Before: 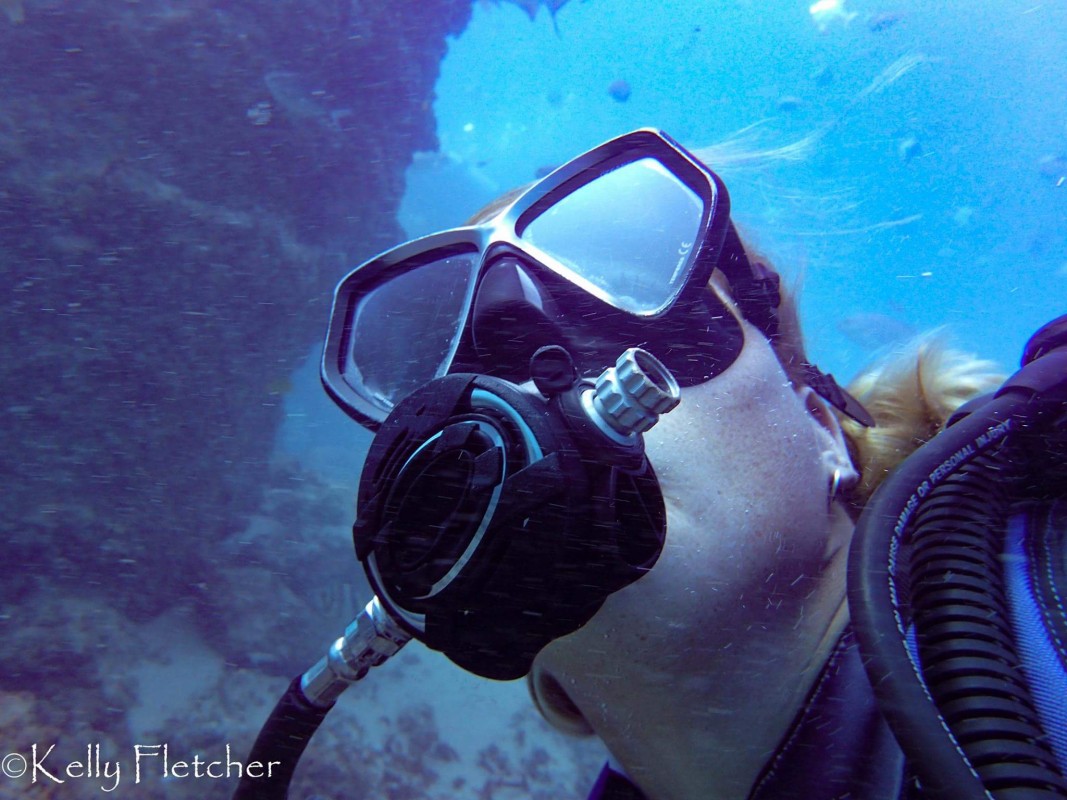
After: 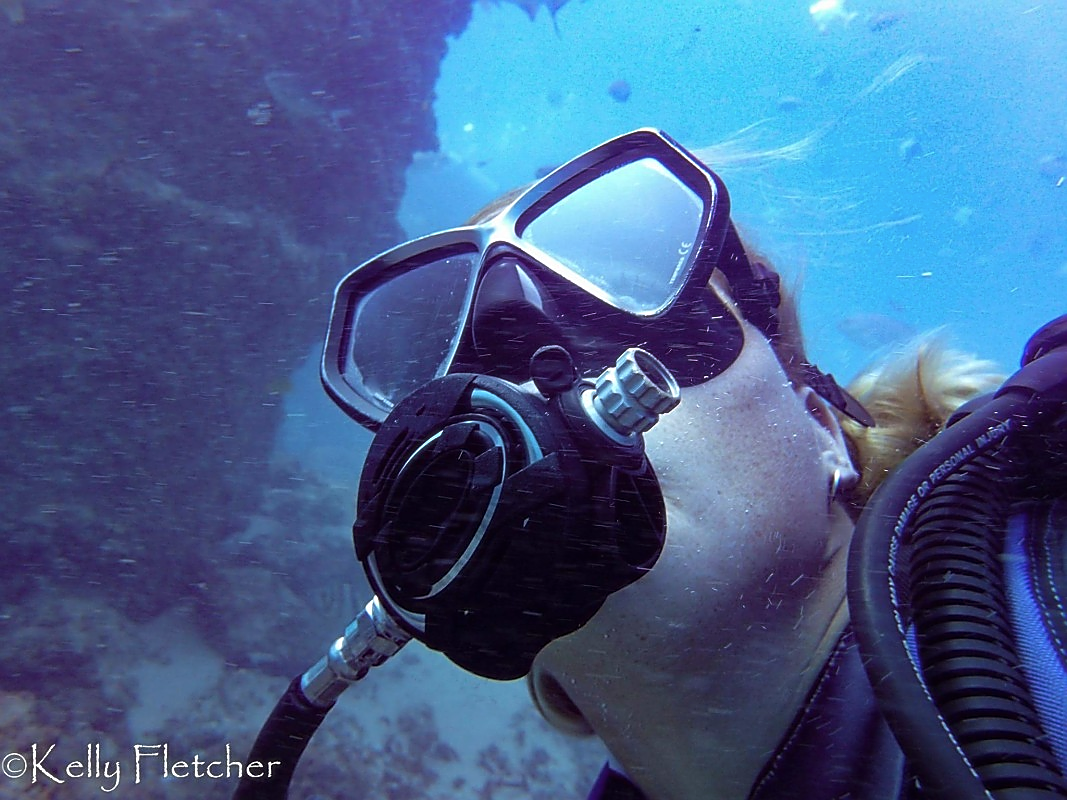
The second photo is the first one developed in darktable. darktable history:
sharpen: radius 1.4, amount 1.25, threshold 0.7
soften: size 10%, saturation 50%, brightness 0.2 EV, mix 10%
